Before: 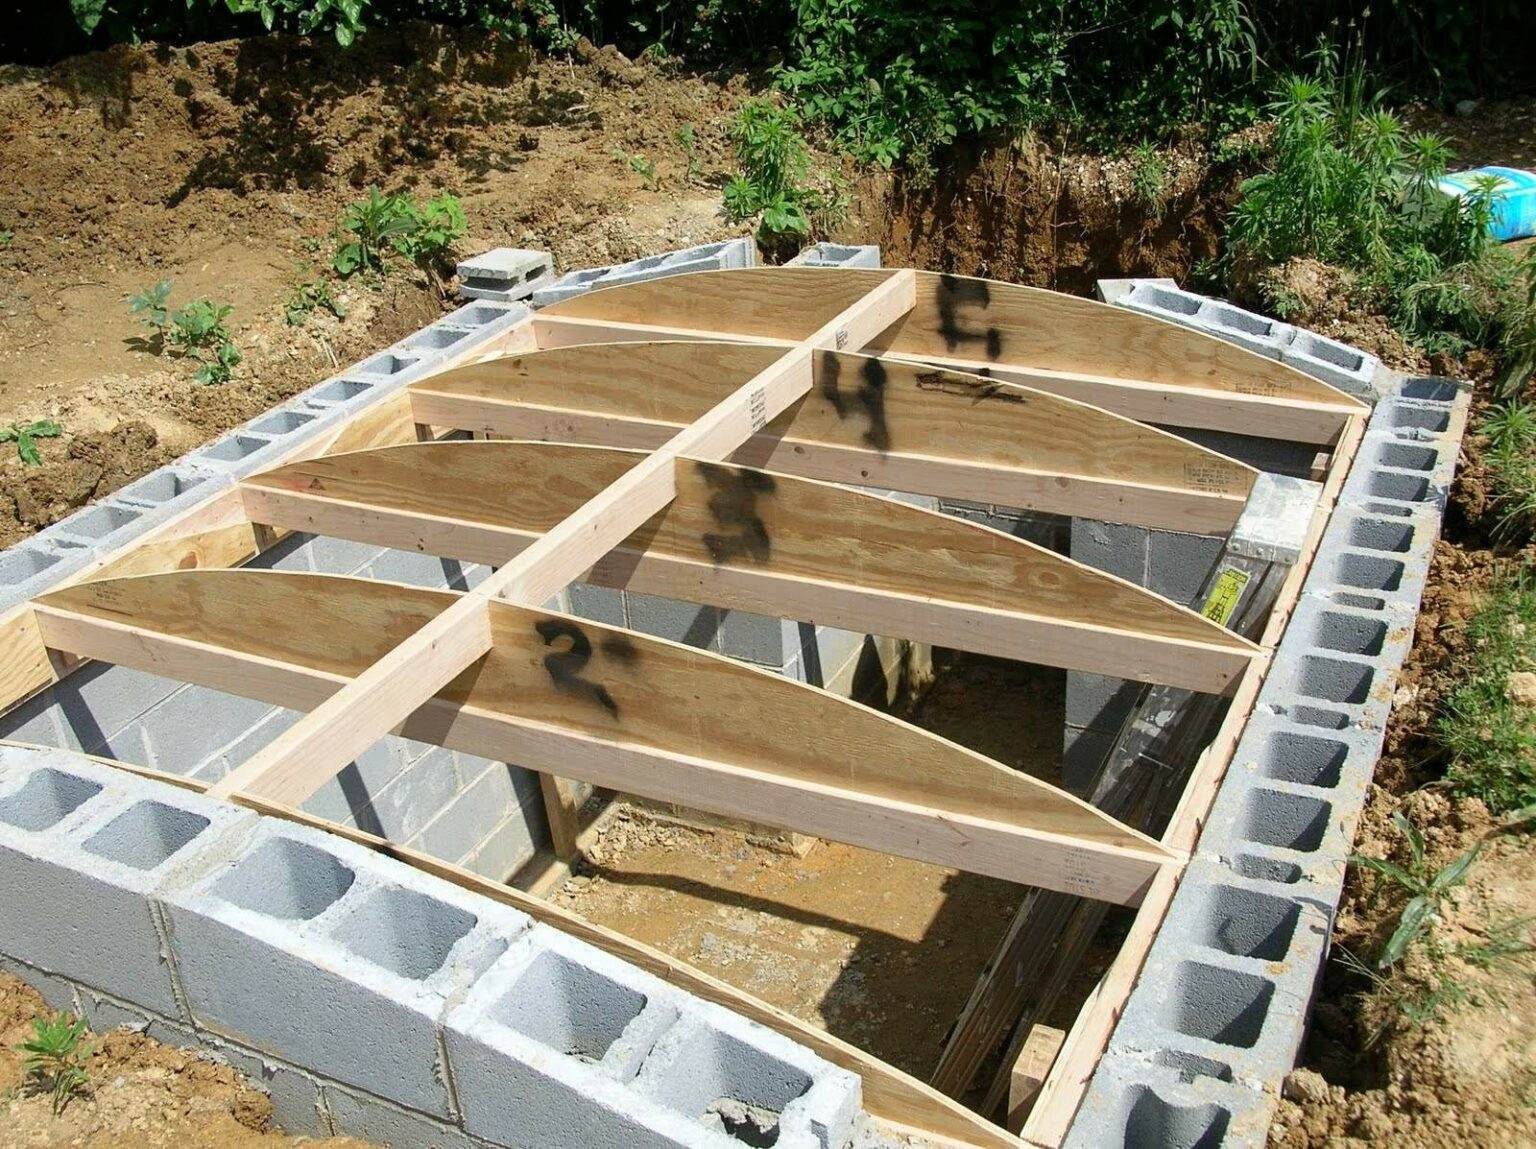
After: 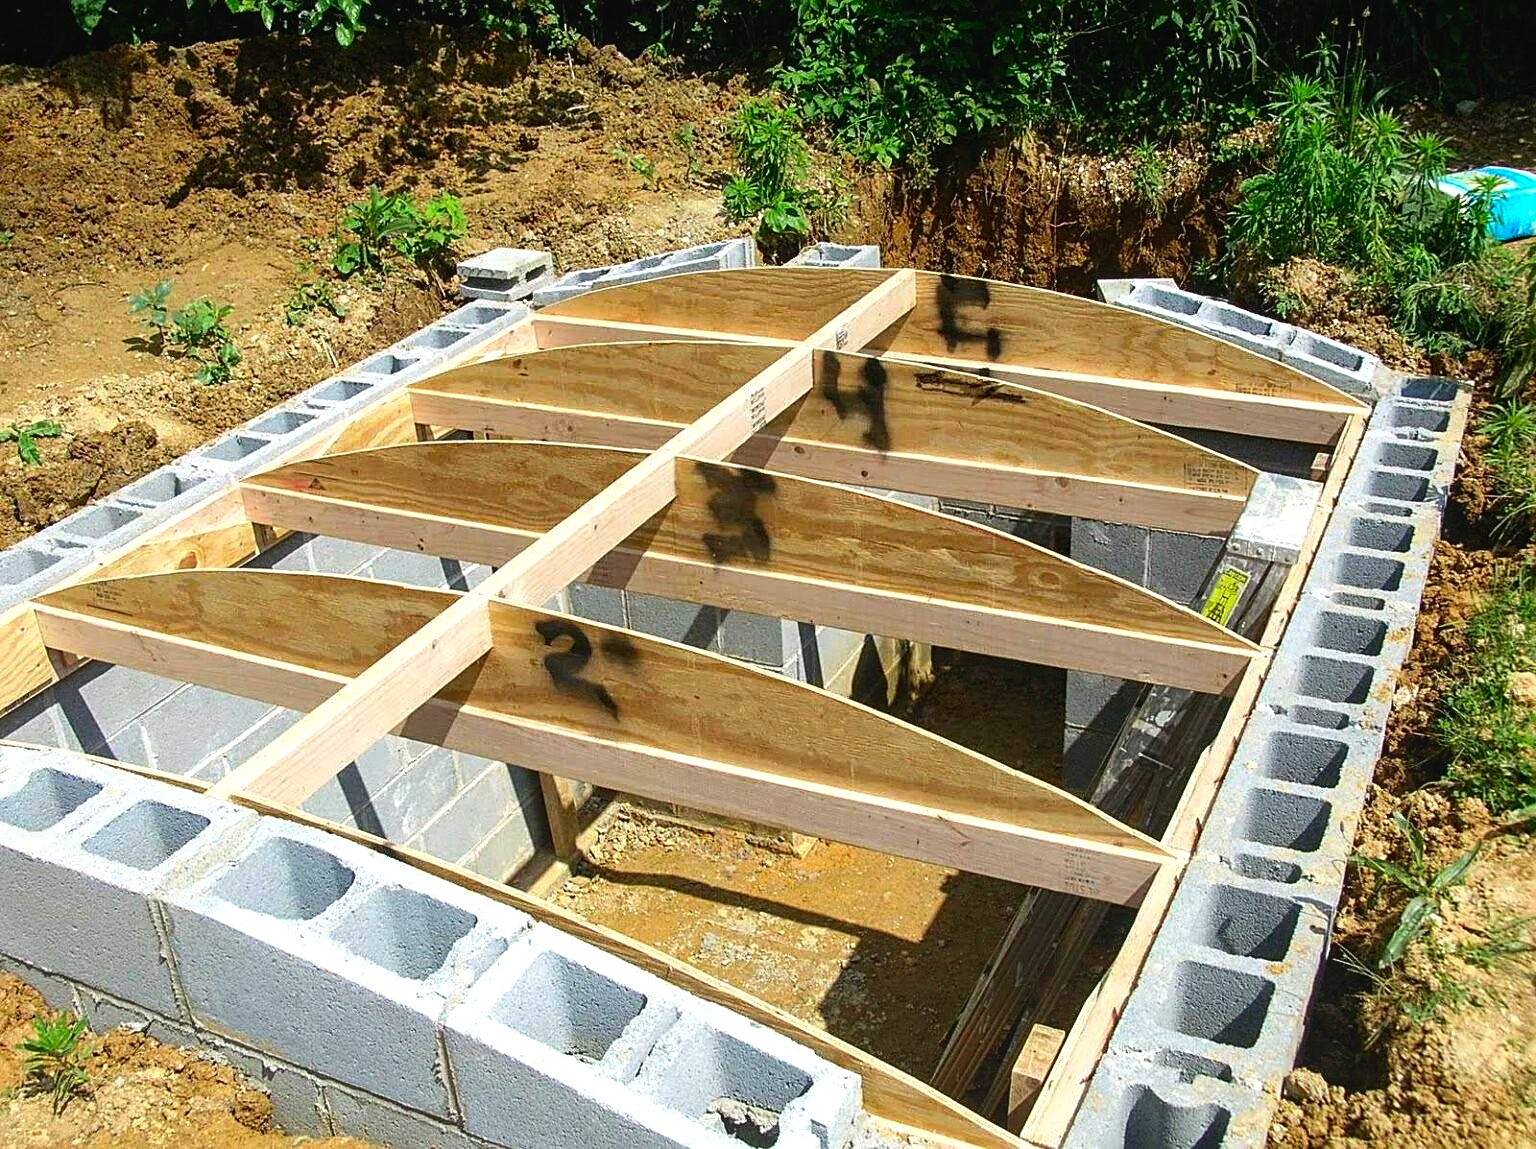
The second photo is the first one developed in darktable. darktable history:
tone equalizer: -8 EV -0.417 EV, -7 EV -0.389 EV, -6 EV -0.333 EV, -5 EV -0.222 EV, -3 EV 0.222 EV, -2 EV 0.333 EV, -1 EV 0.389 EV, +0 EV 0.417 EV, edges refinement/feathering 500, mask exposure compensation -1.57 EV, preserve details no
sharpen: on, module defaults
local contrast: detail 110%
contrast brightness saturation: brightness -0.02, saturation 0.35
